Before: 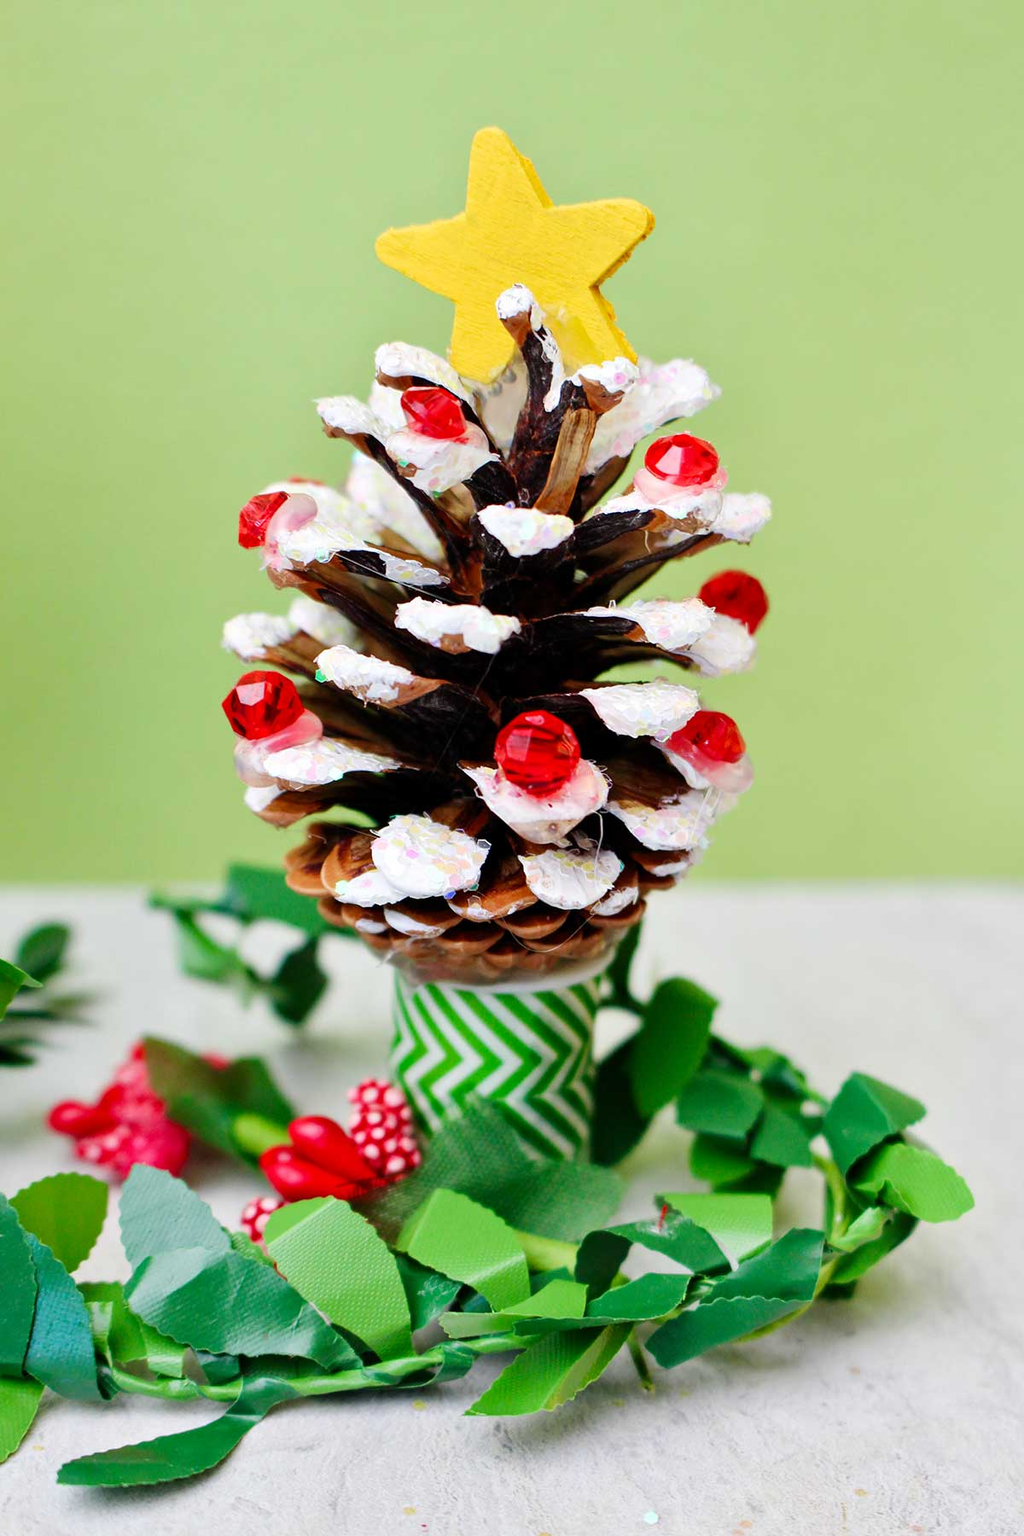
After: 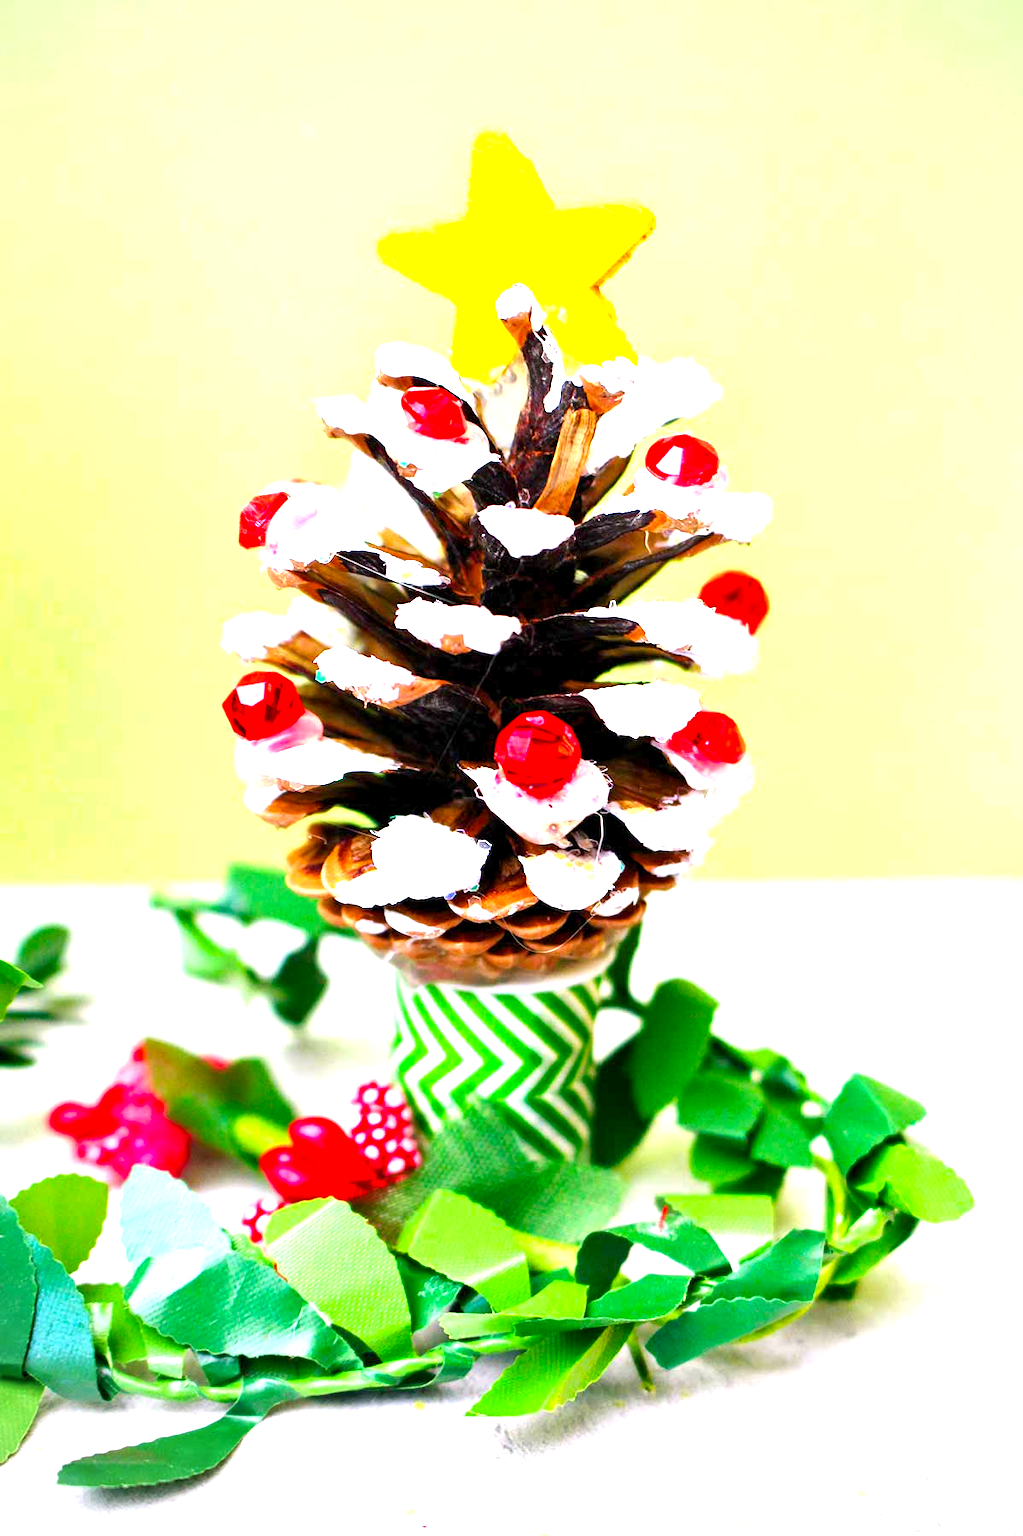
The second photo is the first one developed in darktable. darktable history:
color balance rgb: shadows lift › chroma 2%, shadows lift › hue 217.2°, power › chroma 0.25%, power › hue 60°, highlights gain › chroma 1.5%, highlights gain › hue 309.6°, global offset › luminance -0.25%, perceptual saturation grading › global saturation 15%, global vibrance 15%
vignetting: fall-off radius 60.92%
exposure: black level correction 0, exposure 1.45 EV, compensate exposure bias true, compensate highlight preservation false
white balance: emerald 1
